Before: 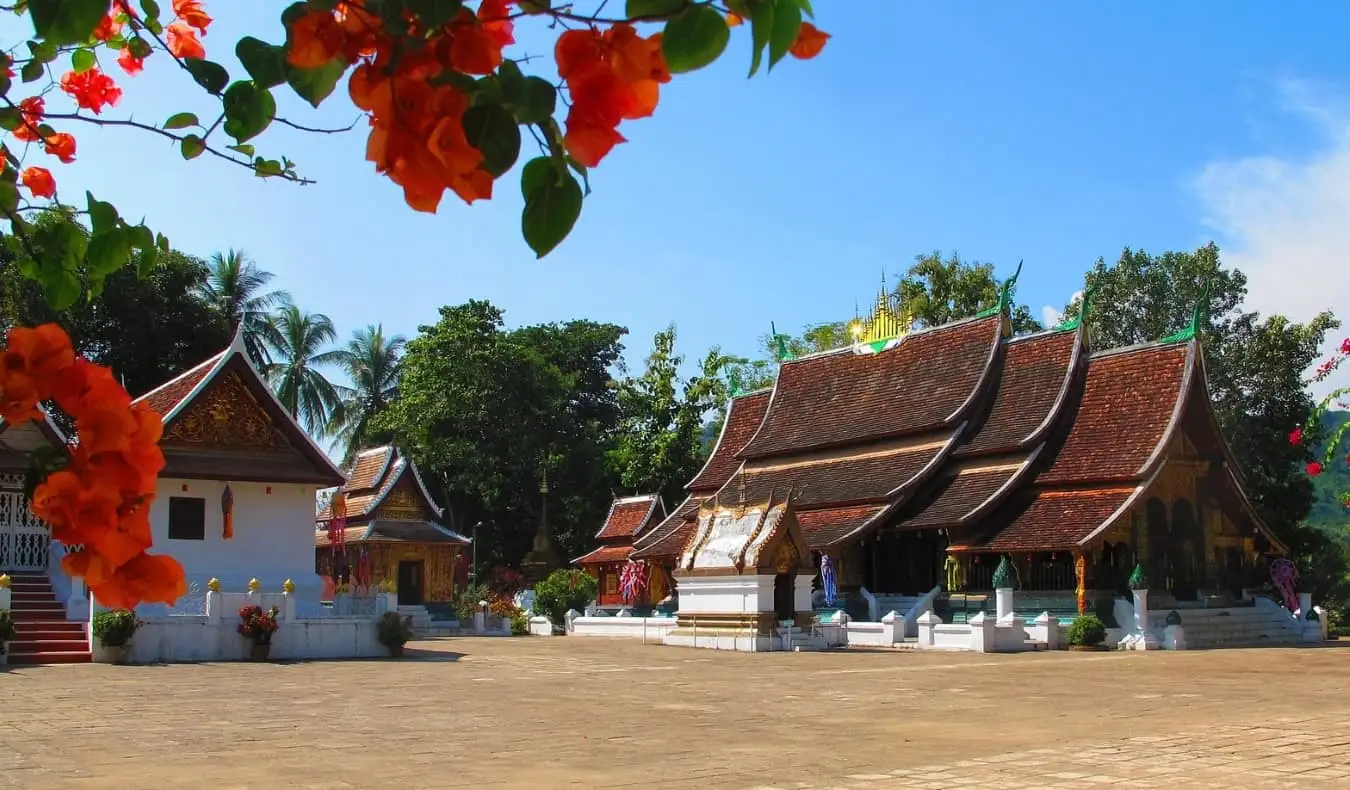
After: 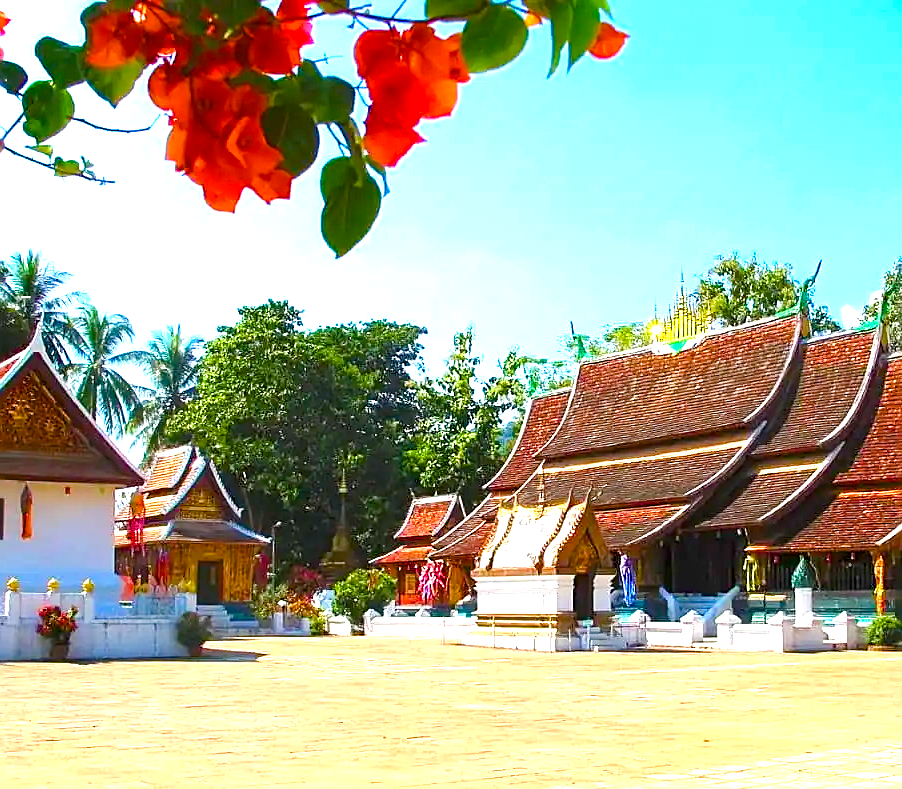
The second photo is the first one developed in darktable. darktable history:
crop and rotate: left 14.926%, right 18.221%
exposure: black level correction 0.001, exposure 1.648 EV, compensate highlight preservation false
color balance rgb: linear chroma grading › global chroma 15.28%, perceptual saturation grading › global saturation 20%, perceptual saturation grading › highlights -24.826%, perceptual saturation grading › shadows 50.495%, global vibrance 24.779%
sharpen: on, module defaults
